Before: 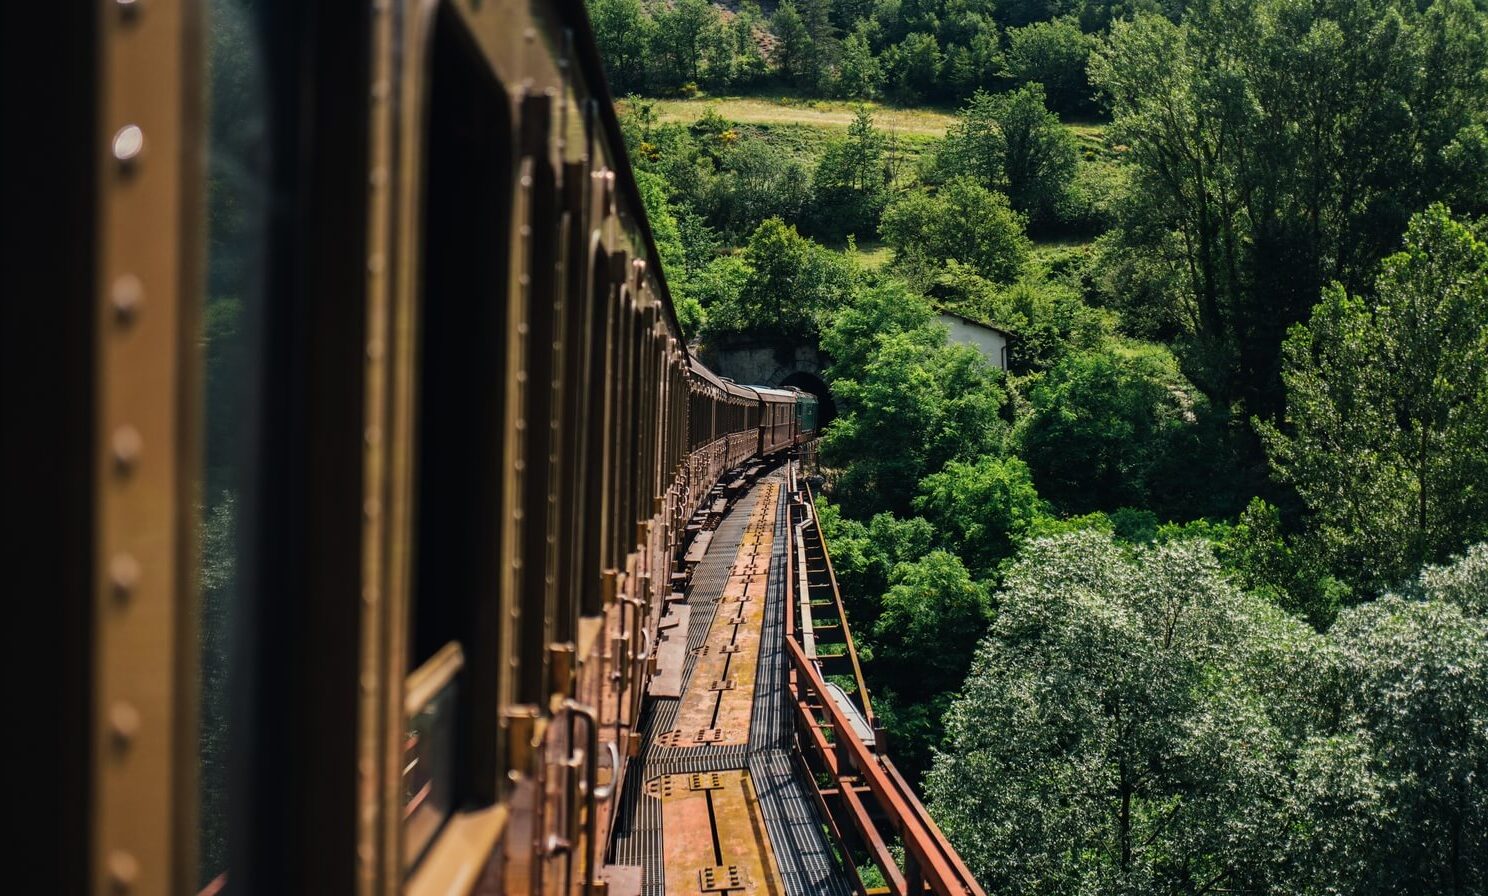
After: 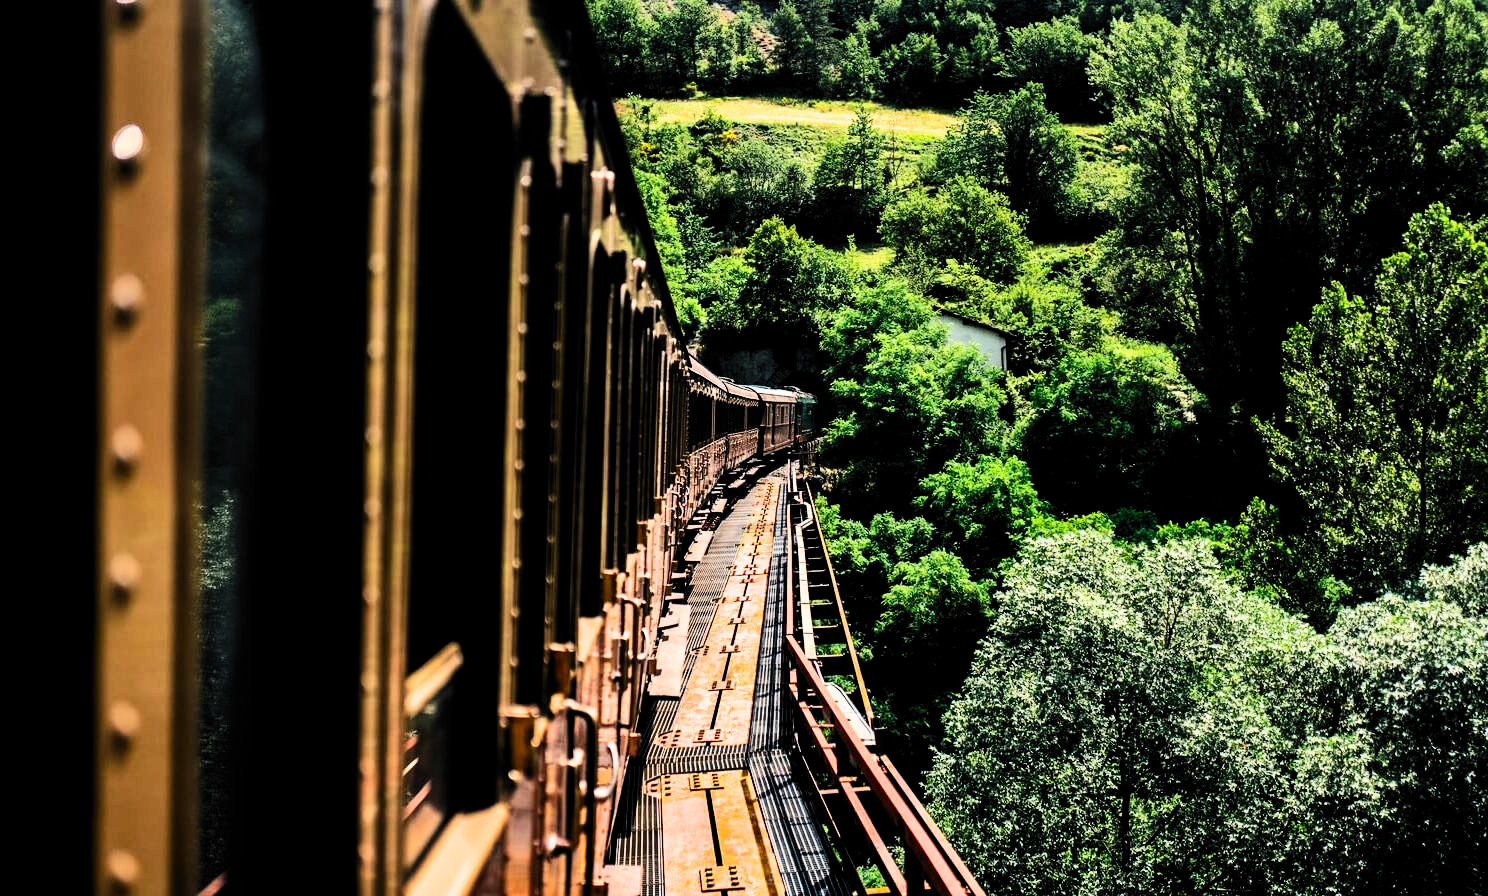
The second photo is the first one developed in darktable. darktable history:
exposure: exposure 1 EV, compensate highlight preservation false
contrast brightness saturation: contrast 0.214, brightness -0.107, saturation 0.213
filmic rgb: black relative exposure -5.08 EV, white relative exposure 3.52 EV, hardness 3.18, contrast 1.39, highlights saturation mix -31.27%, color science v6 (2022)
